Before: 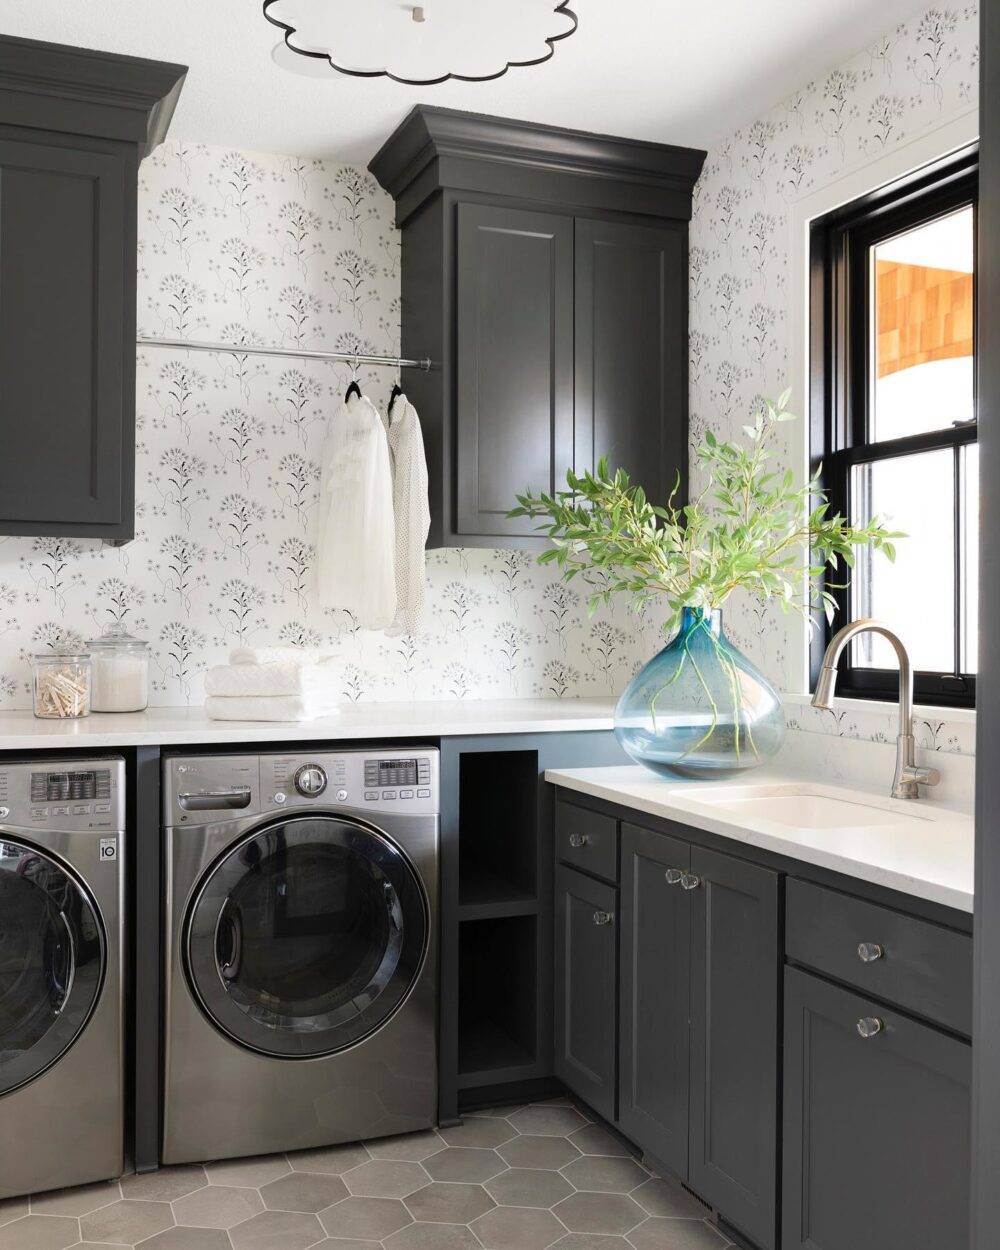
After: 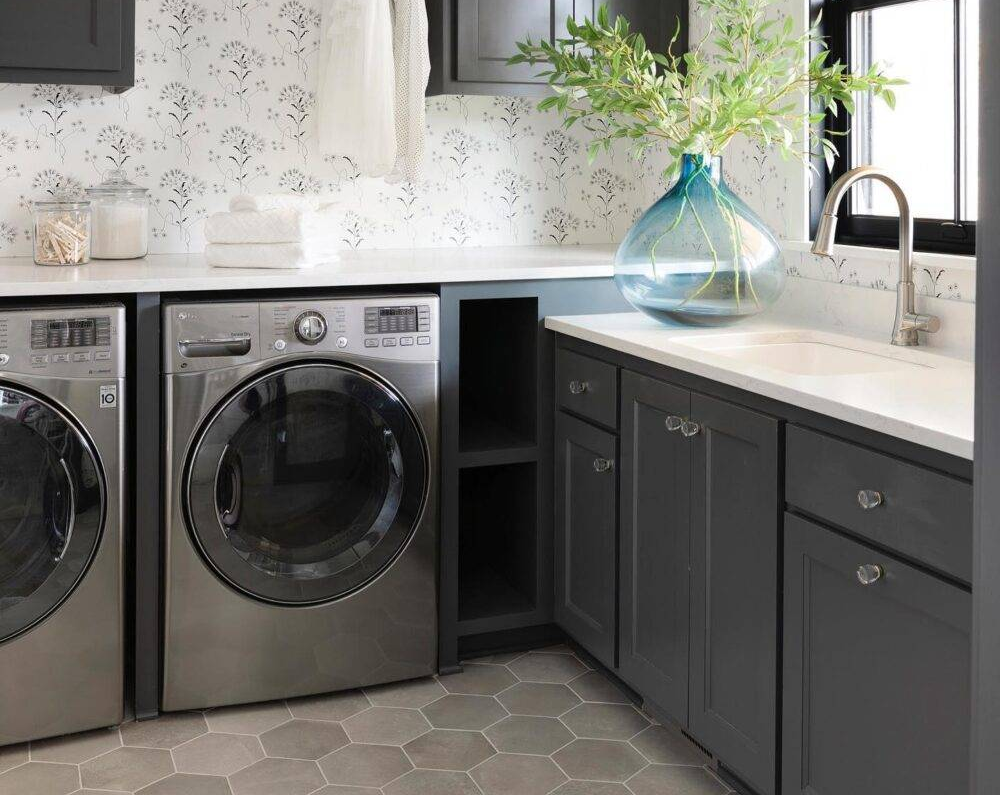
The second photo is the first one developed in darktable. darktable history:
crop and rotate: top 36.359%
